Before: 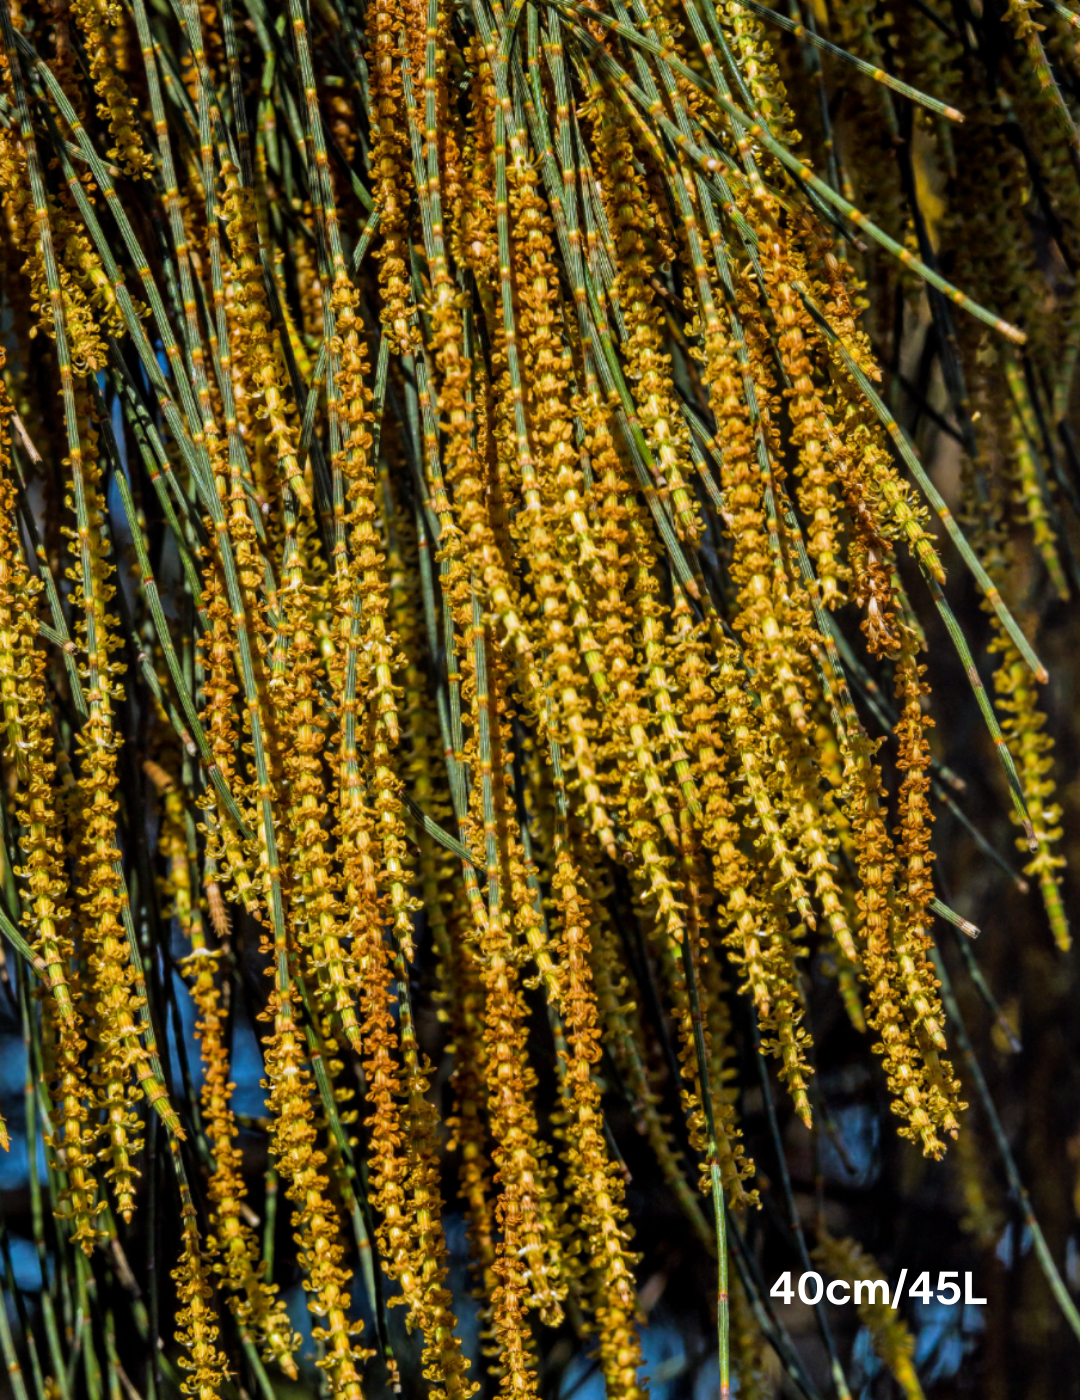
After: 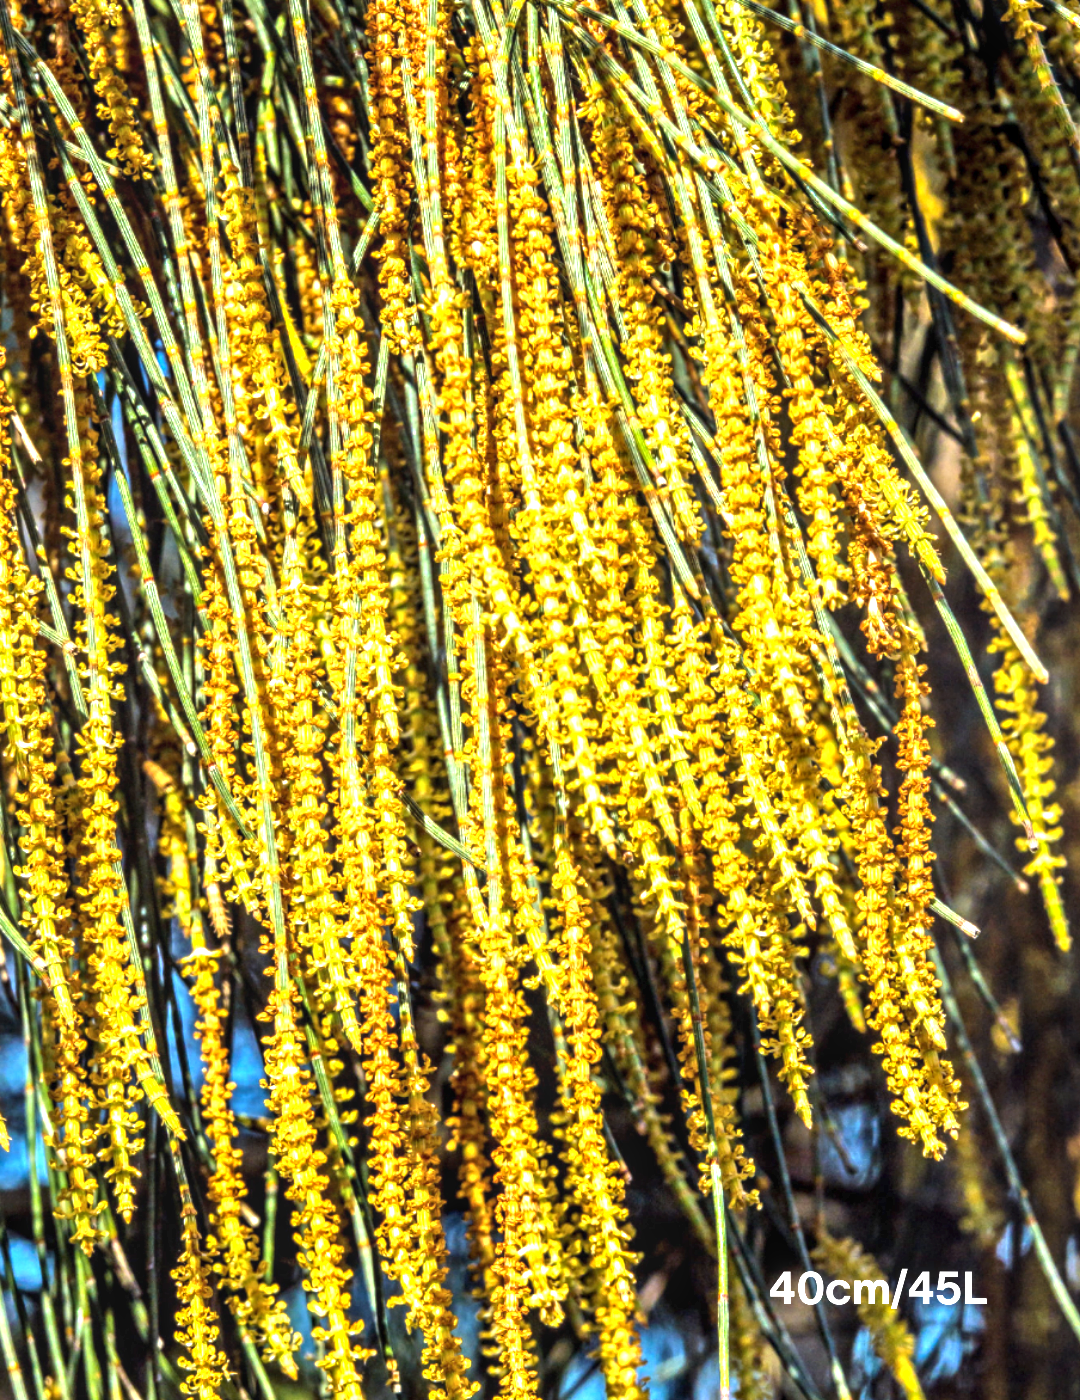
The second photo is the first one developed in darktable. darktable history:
local contrast: on, module defaults
exposure: black level correction 0, exposure 1.936 EV, compensate highlight preservation false
